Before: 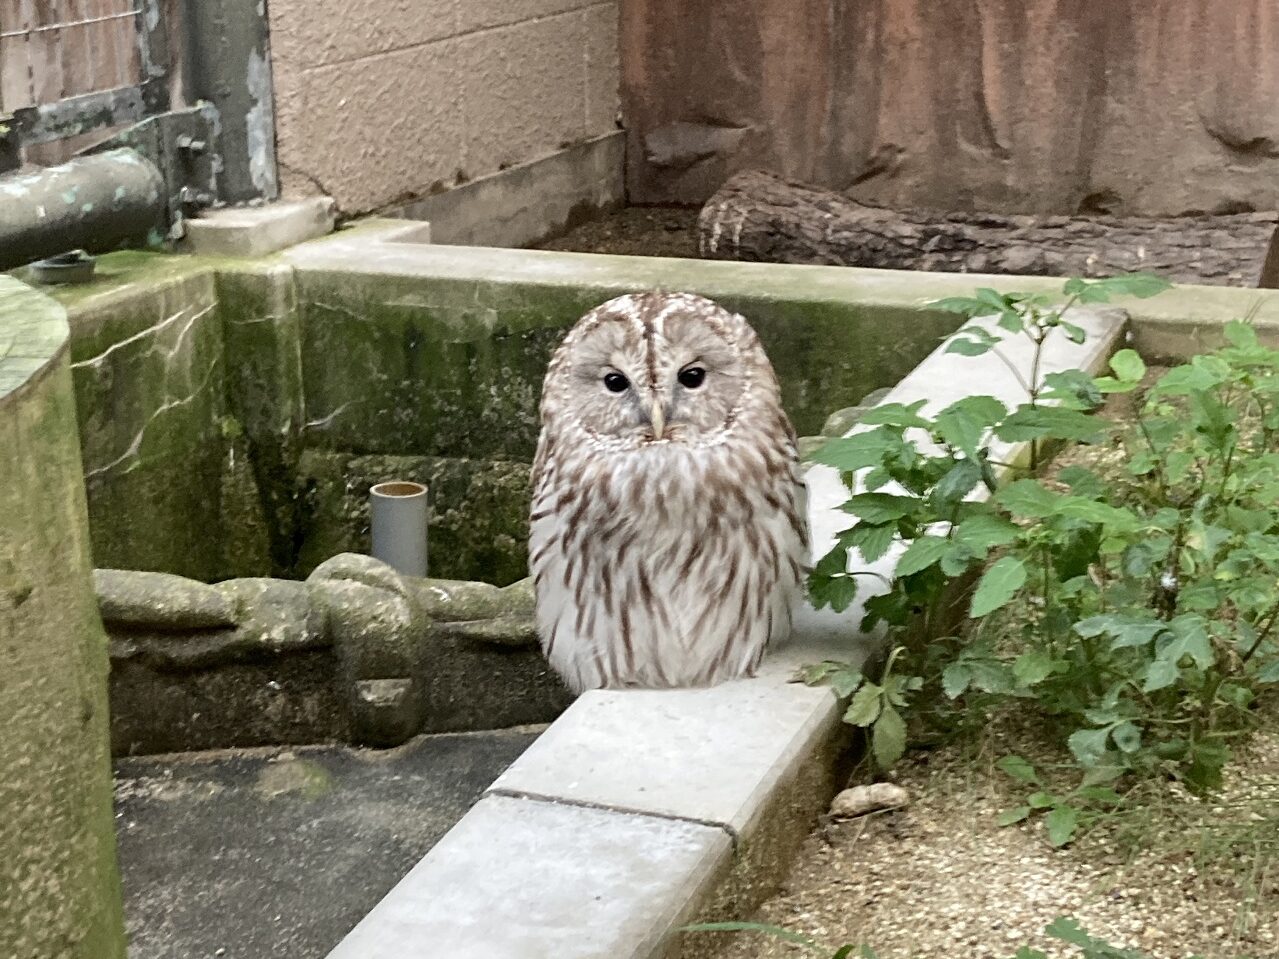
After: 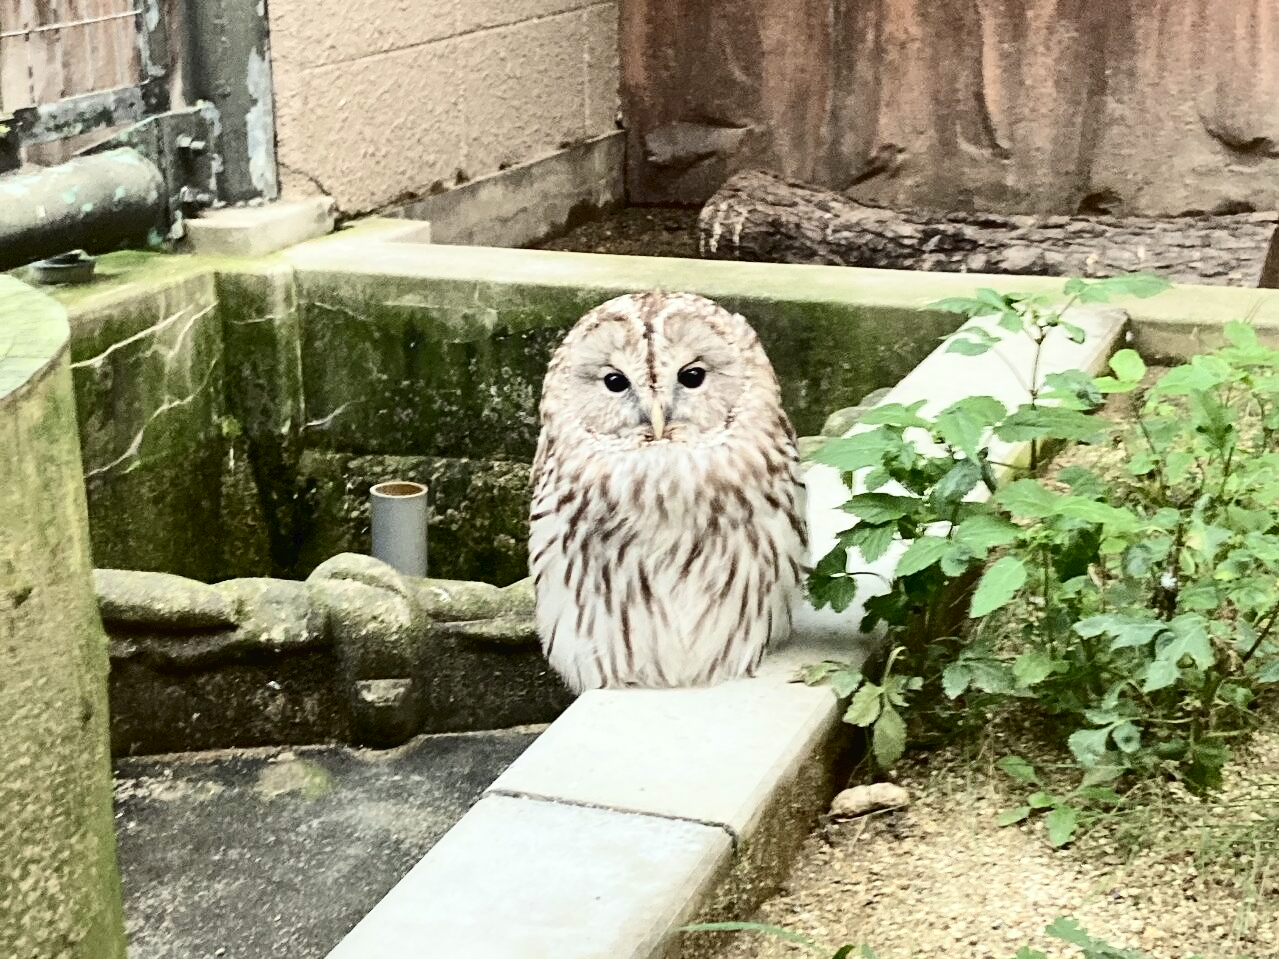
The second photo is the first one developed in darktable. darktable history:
color correction: highlights a* -2.5, highlights b* 2.59
contrast brightness saturation: contrast 0.205, brightness 0.154, saturation 0.141
tone curve: curves: ch0 [(0, 0) (0.003, 0.025) (0.011, 0.025) (0.025, 0.025) (0.044, 0.026) (0.069, 0.033) (0.1, 0.053) (0.136, 0.078) (0.177, 0.108) (0.224, 0.153) (0.277, 0.213) (0.335, 0.286) (0.399, 0.372) (0.468, 0.467) (0.543, 0.565) (0.623, 0.675) (0.709, 0.775) (0.801, 0.863) (0.898, 0.936) (1, 1)], color space Lab, independent channels, preserve colors none
